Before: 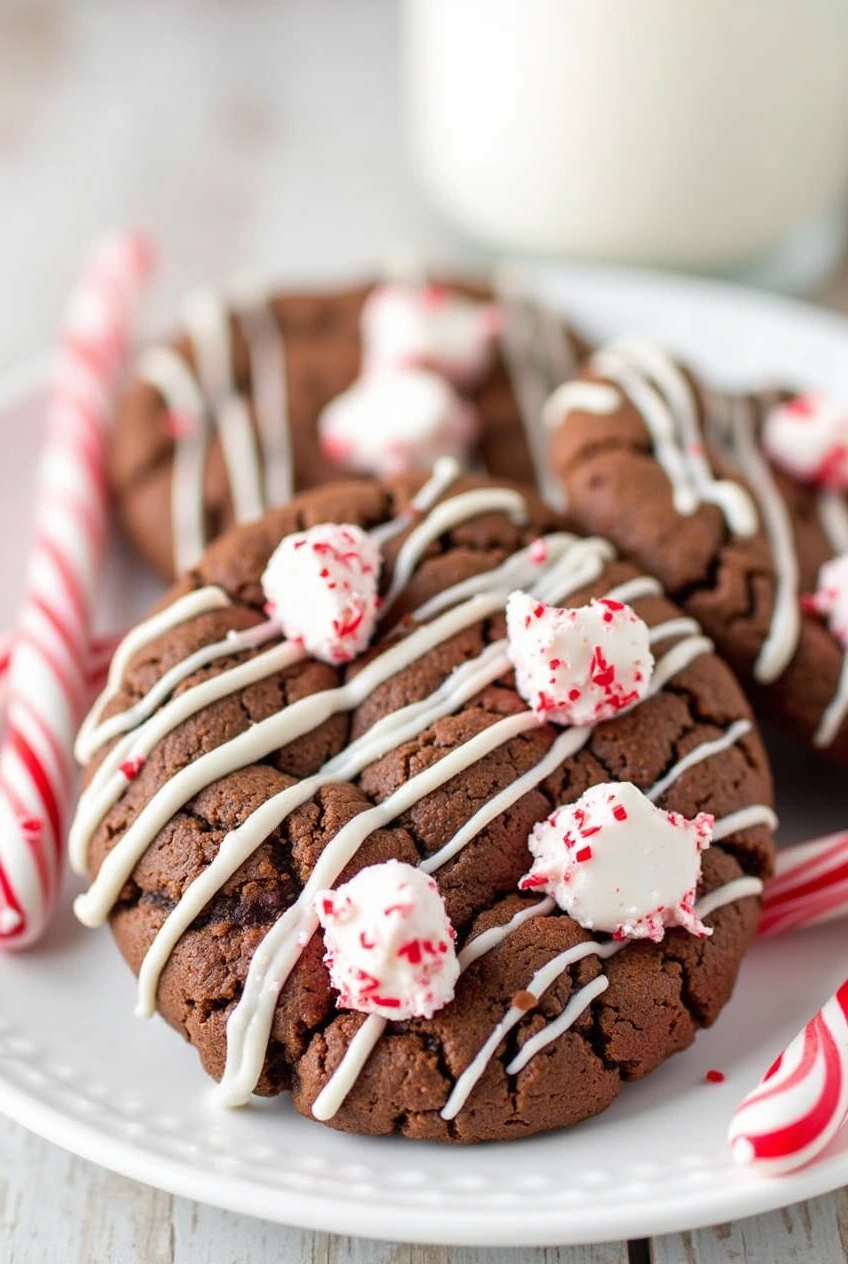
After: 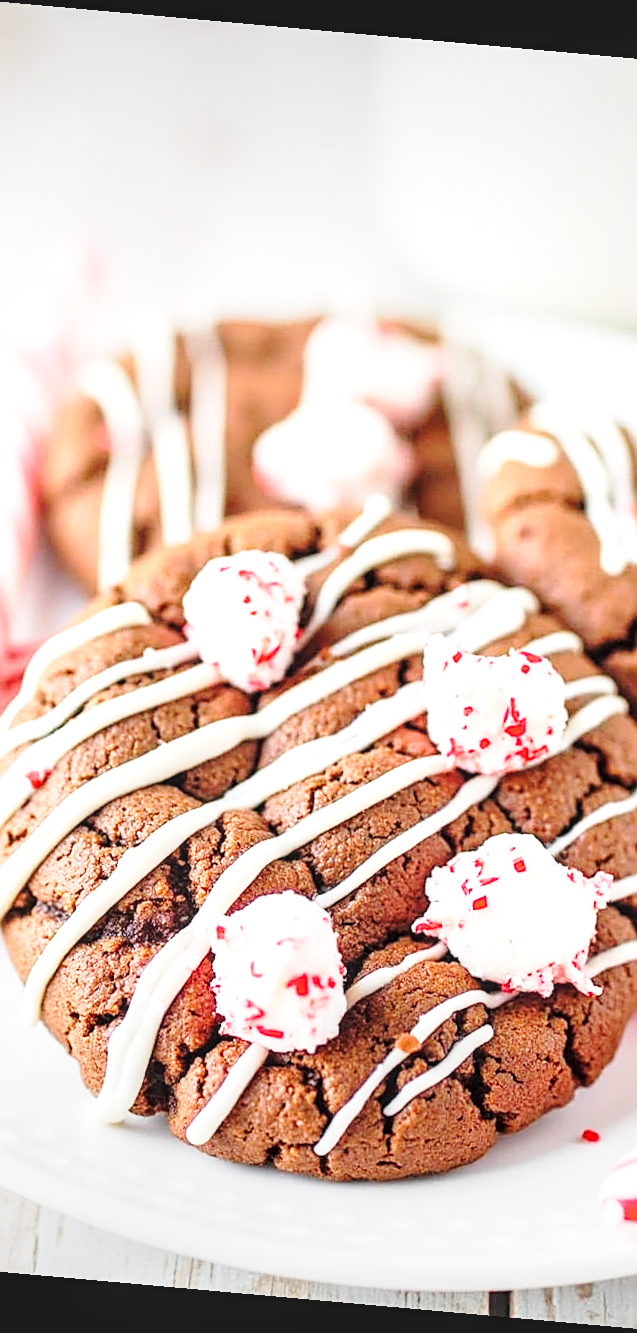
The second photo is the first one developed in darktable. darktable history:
tone equalizer: on, module defaults
exposure: black level correction 0, exposure 0.6 EV, compensate exposure bias true, compensate highlight preservation false
rotate and perspective: rotation 5.12°, automatic cropping off
sharpen: on, module defaults
base curve: curves: ch0 [(0, 0) (0.028, 0.03) (0.121, 0.232) (0.46, 0.748) (0.859, 0.968) (1, 1)], preserve colors none
crop and rotate: left 14.436%, right 18.898%
contrast brightness saturation: brightness 0.13
local contrast: on, module defaults
